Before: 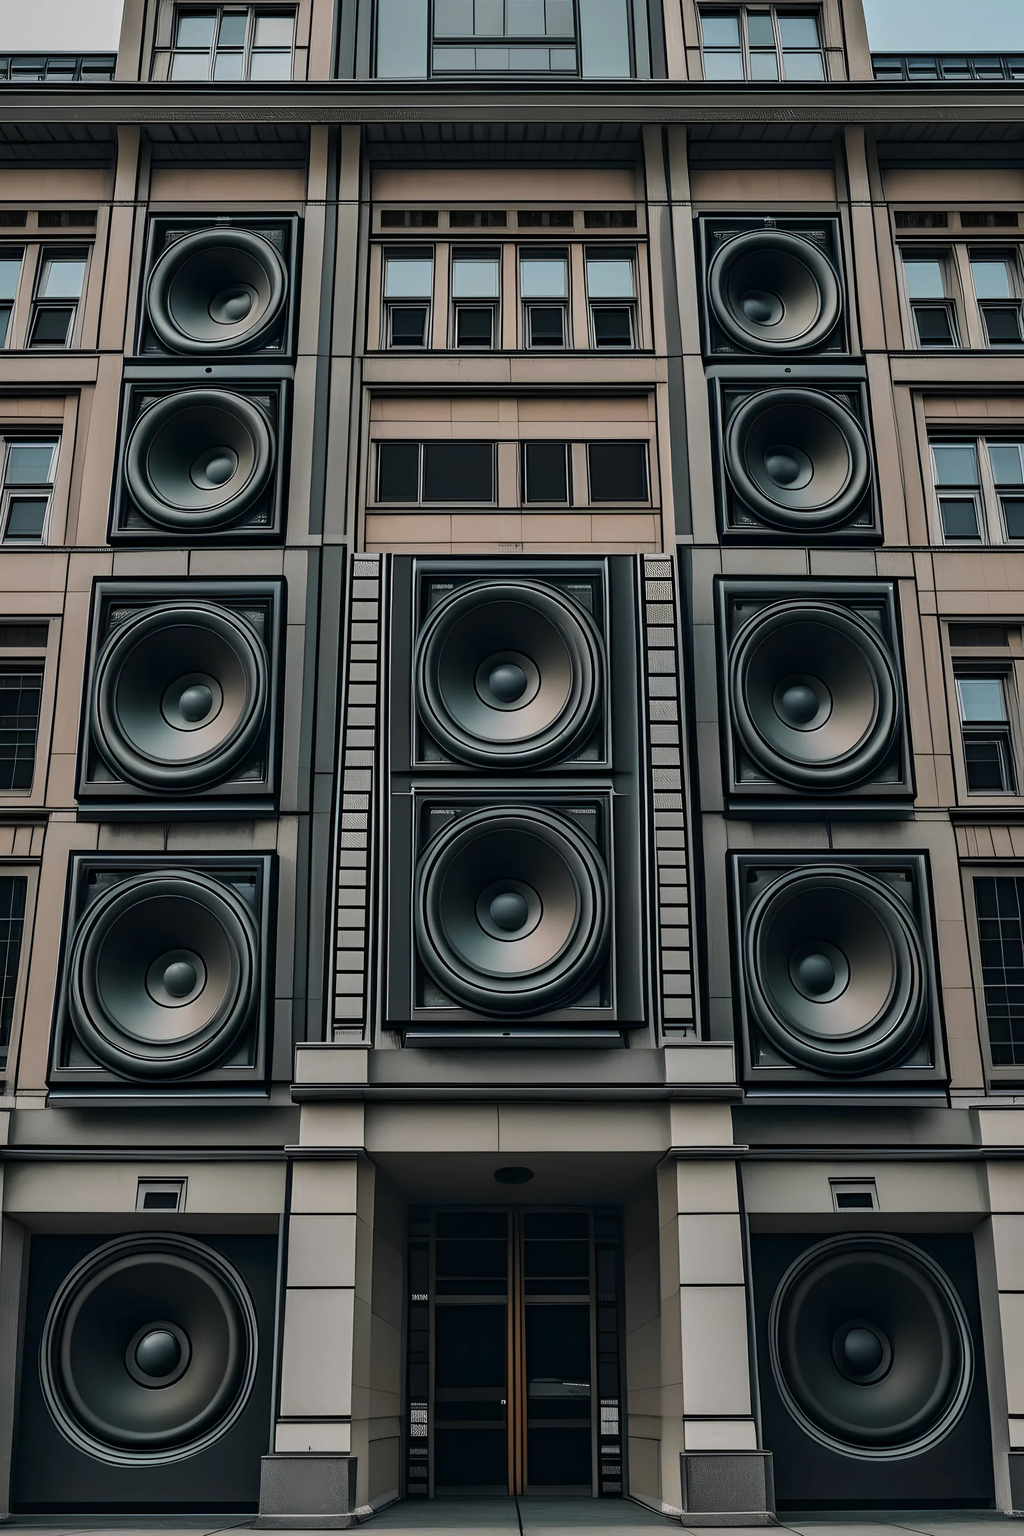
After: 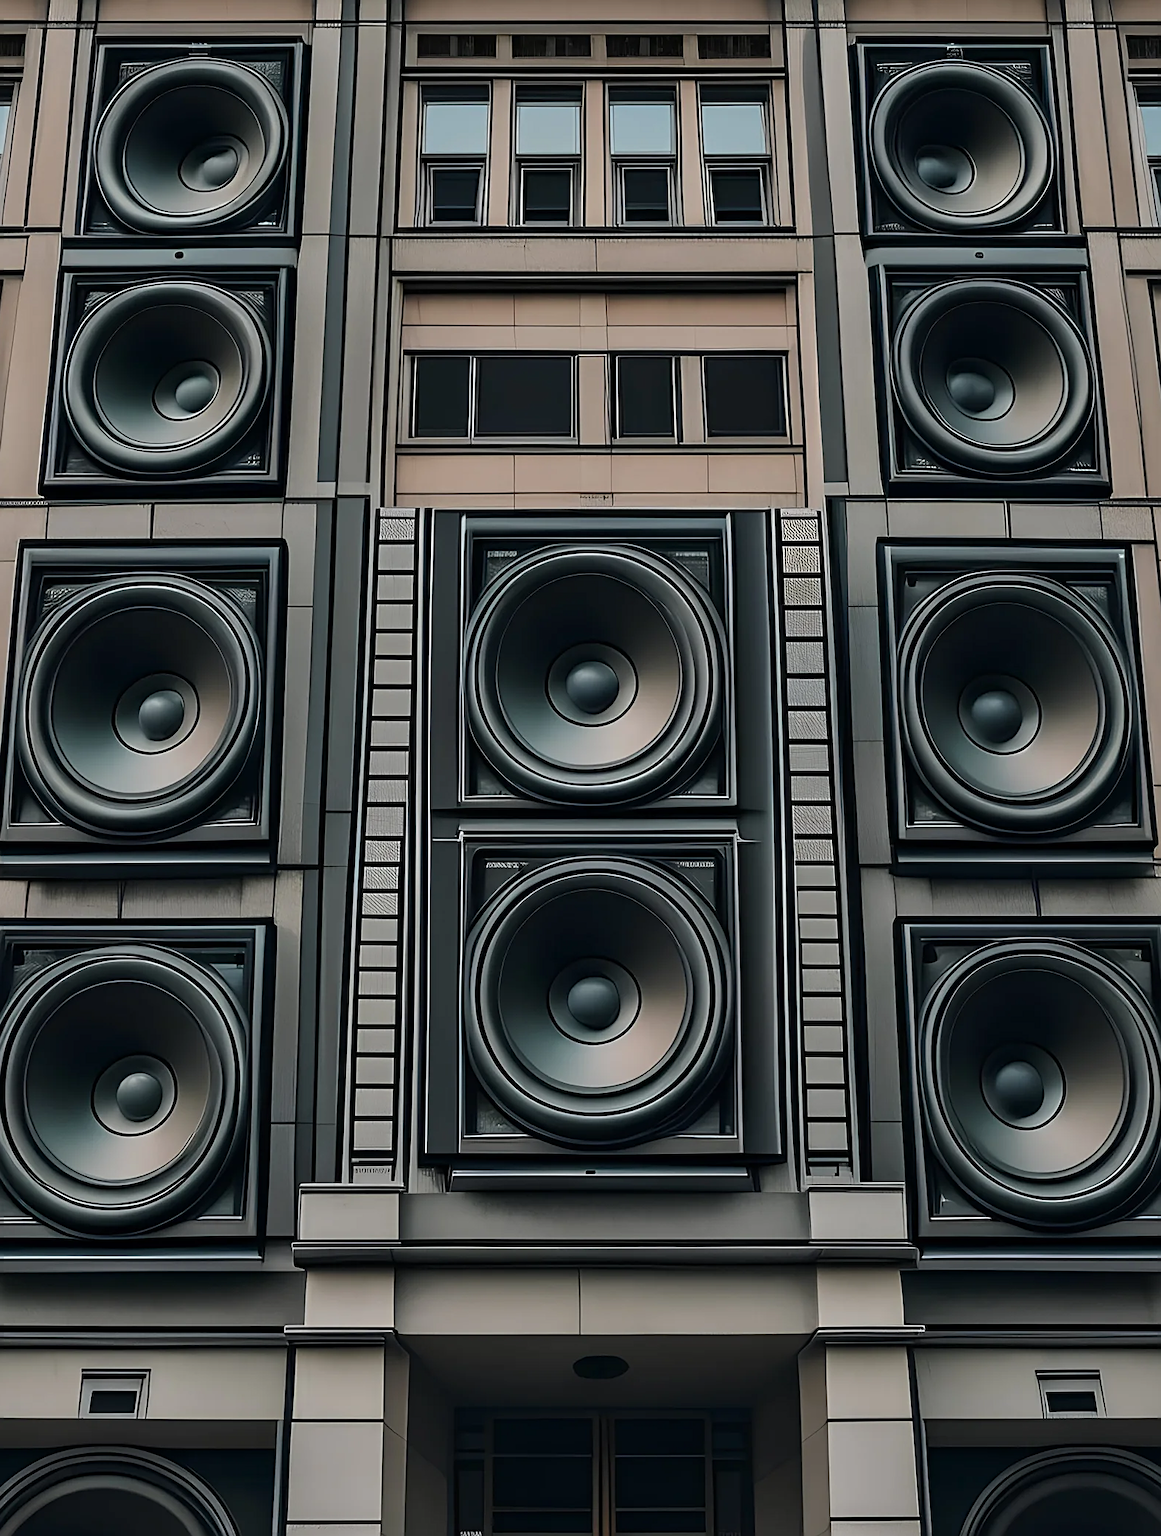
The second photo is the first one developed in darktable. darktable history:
shadows and highlights: shadows 19.85, highlights -19.56, soften with gaussian
crop: left 7.734%, top 12.118%, right 10.103%, bottom 15.399%
sharpen: on, module defaults
